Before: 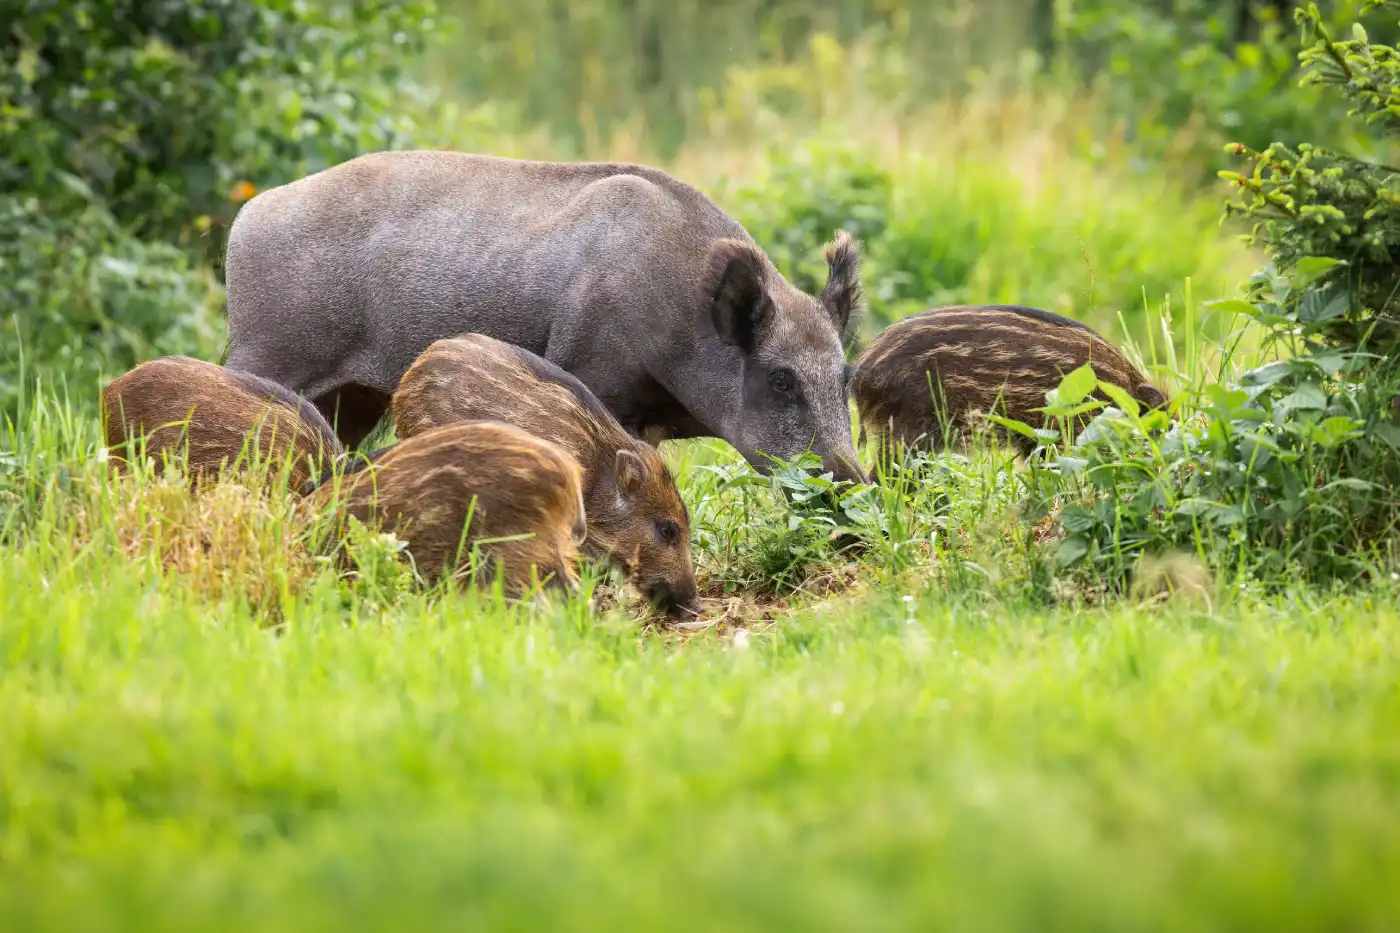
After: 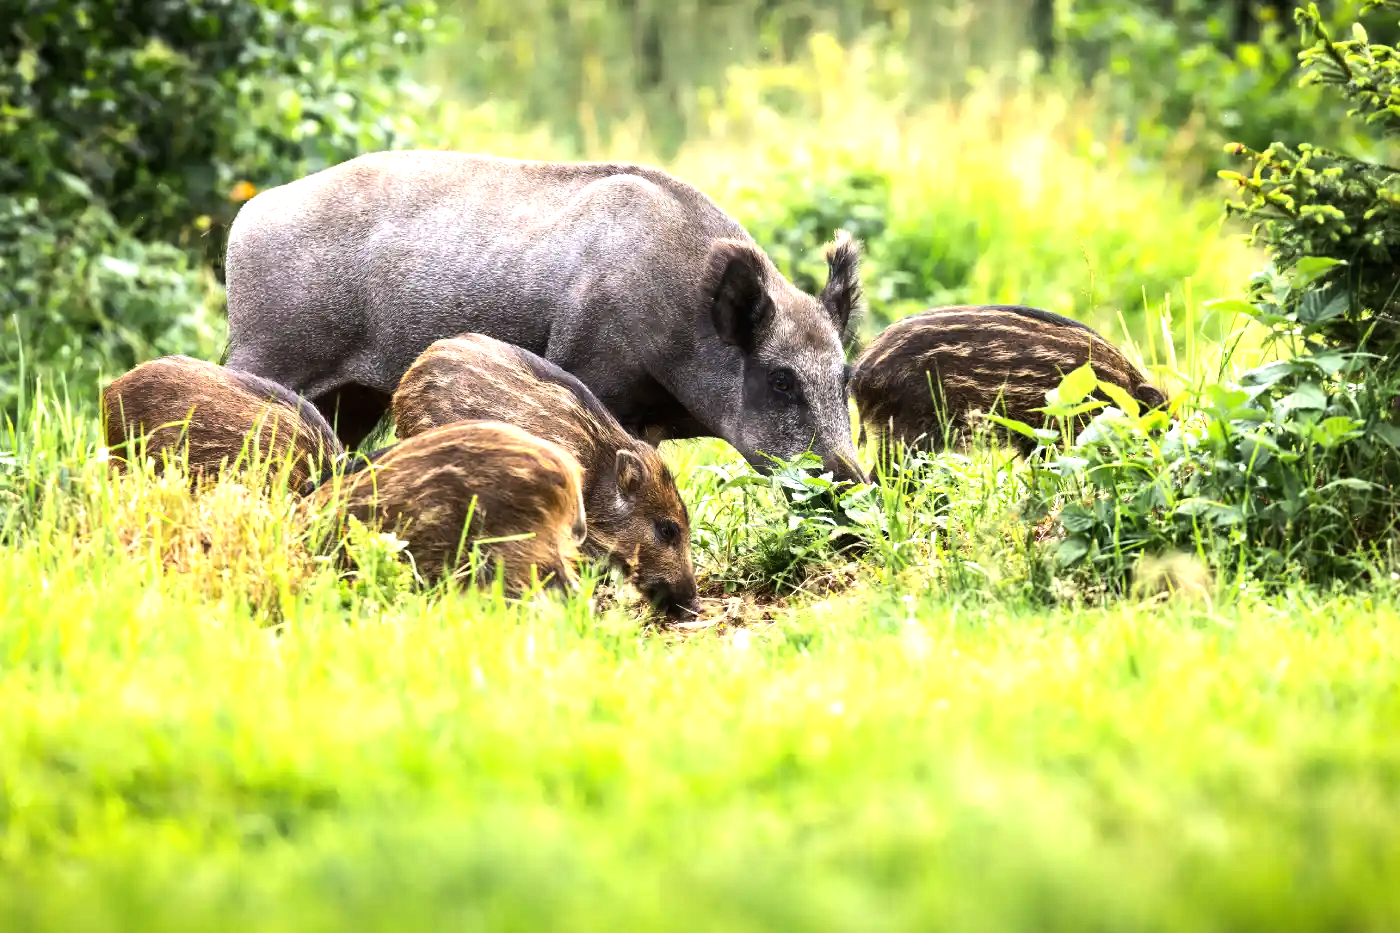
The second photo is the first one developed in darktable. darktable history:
tone equalizer: -8 EV -1.04 EV, -7 EV -0.999 EV, -6 EV -0.831 EV, -5 EV -0.569 EV, -3 EV 0.579 EV, -2 EV 0.893 EV, -1 EV 0.995 EV, +0 EV 1.07 EV, edges refinement/feathering 500, mask exposure compensation -1.57 EV, preserve details no
